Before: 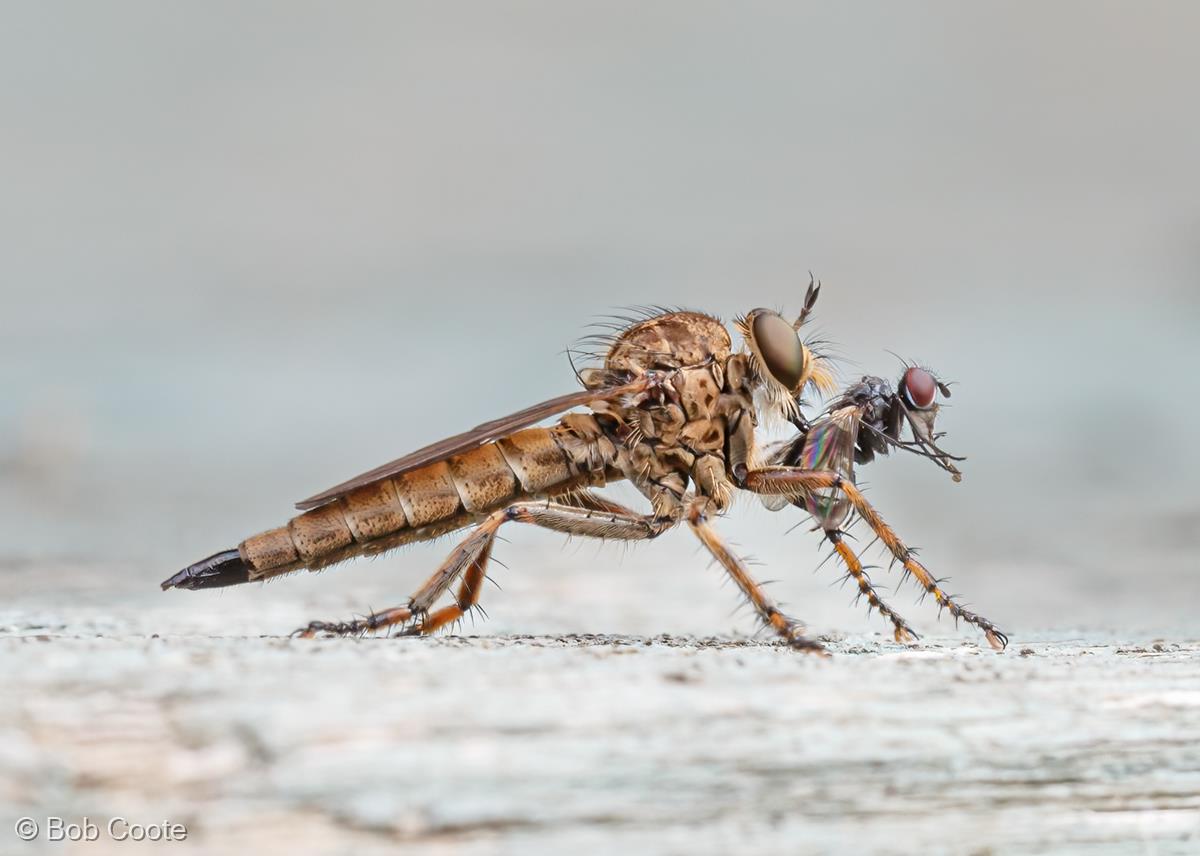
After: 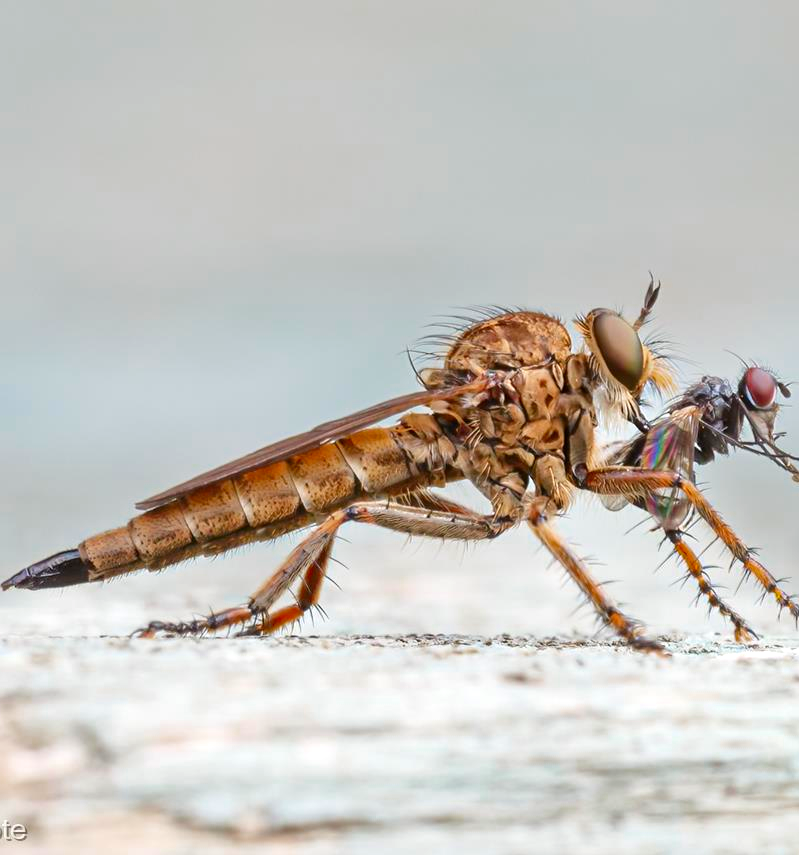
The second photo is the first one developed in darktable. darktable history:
crop and rotate: left 13.342%, right 19.991%
color zones: curves: ch0 [(0, 0.425) (0.143, 0.422) (0.286, 0.42) (0.429, 0.419) (0.571, 0.419) (0.714, 0.42) (0.857, 0.422) (1, 0.425)]; ch1 [(0, 0.666) (0.143, 0.669) (0.286, 0.671) (0.429, 0.67) (0.571, 0.67) (0.714, 0.67) (0.857, 0.67) (1, 0.666)]
exposure: exposure 0.217 EV, compensate highlight preservation false
